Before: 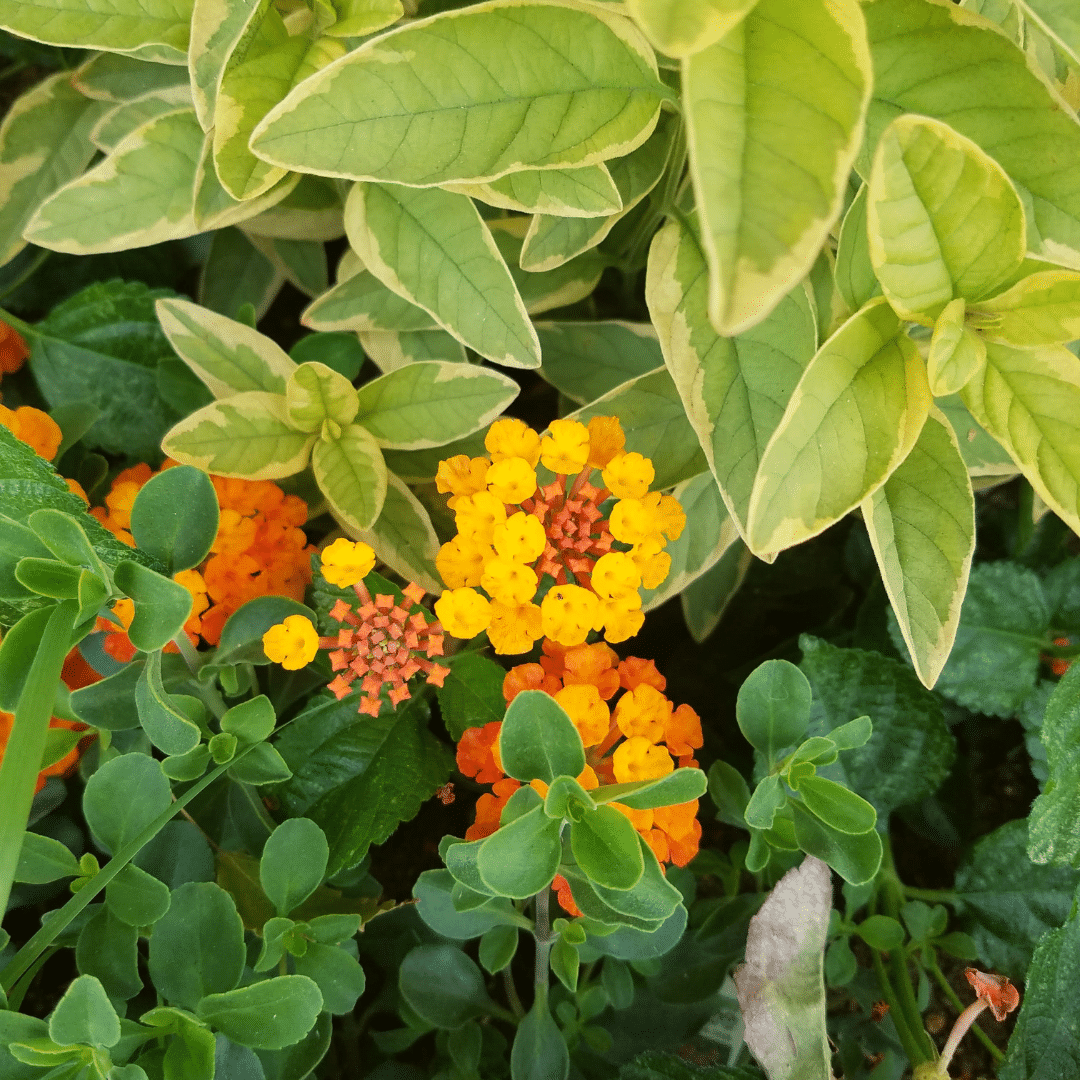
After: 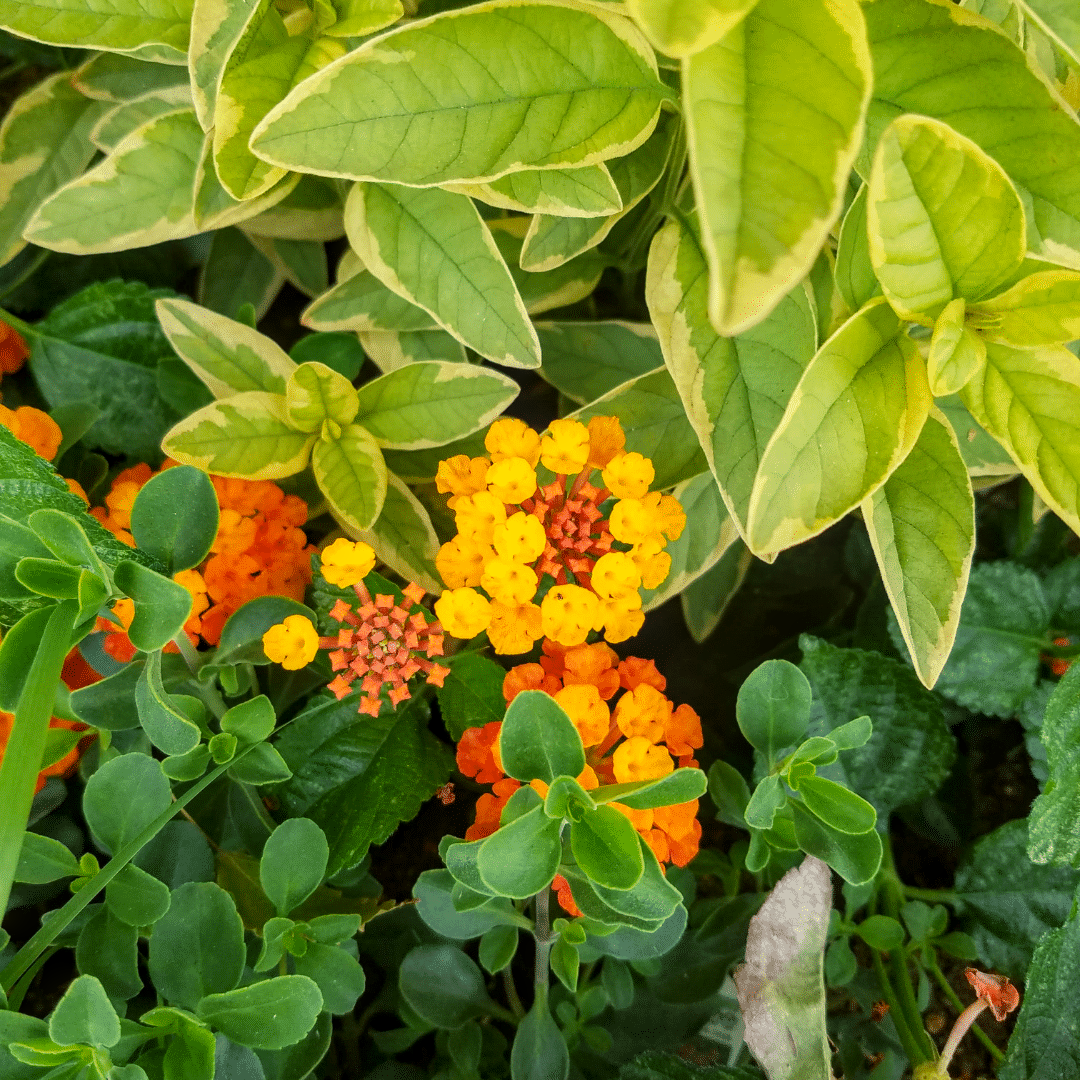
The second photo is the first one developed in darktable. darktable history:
local contrast: on, module defaults
color zones: curves: ch1 [(0.25, 0.61) (0.75, 0.248)]
